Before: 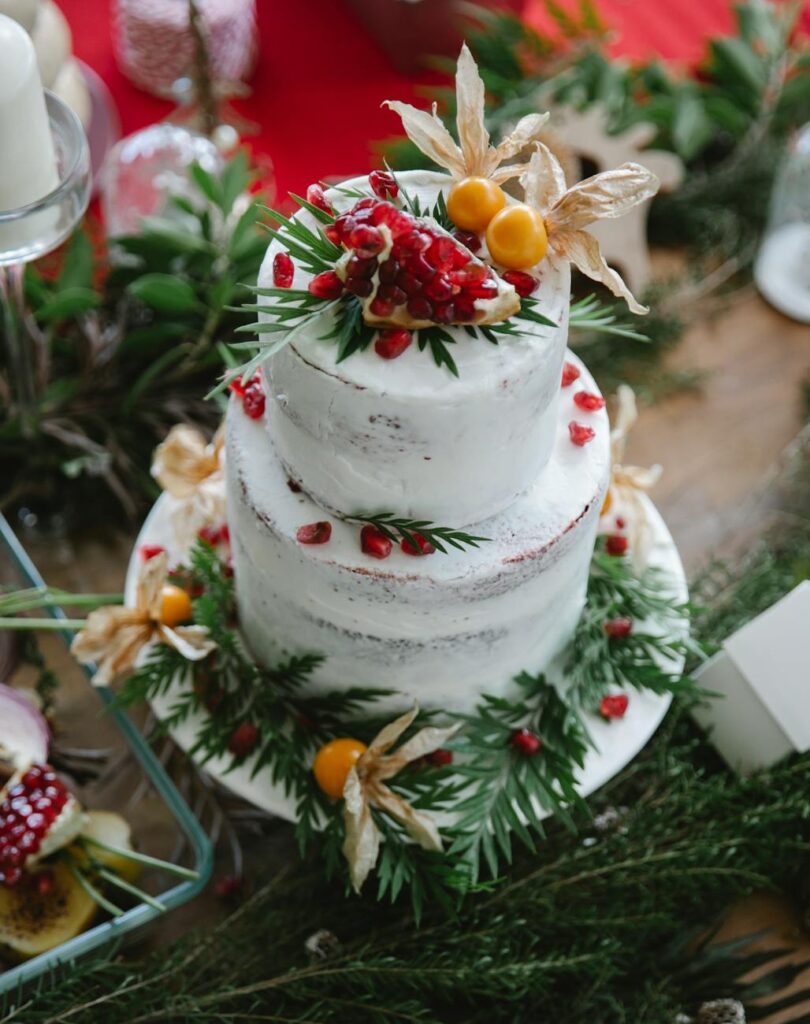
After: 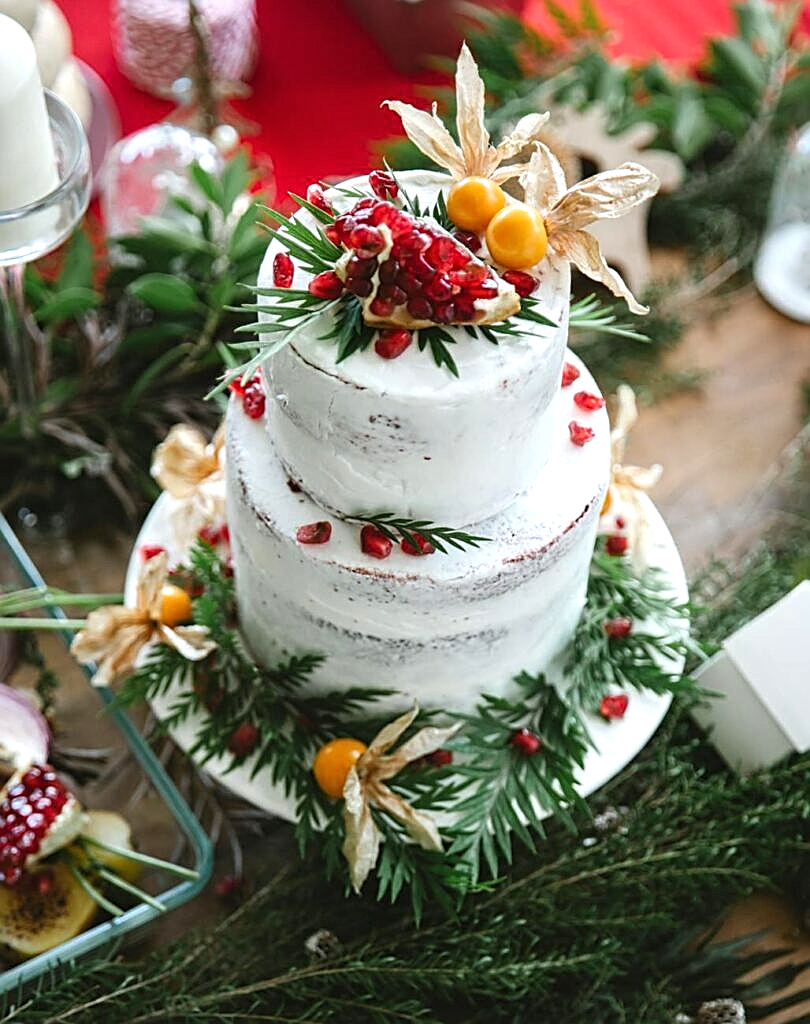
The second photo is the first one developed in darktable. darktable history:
sharpen: on, module defaults
exposure: black level correction 0, exposure 0.6 EV, compensate exposure bias true, compensate highlight preservation false
contrast equalizer: y [[0.5, 0.5, 0.5, 0.512, 0.552, 0.62], [0.5 ×6], [0.5 ×4, 0.504, 0.553], [0 ×6], [0 ×6]]
